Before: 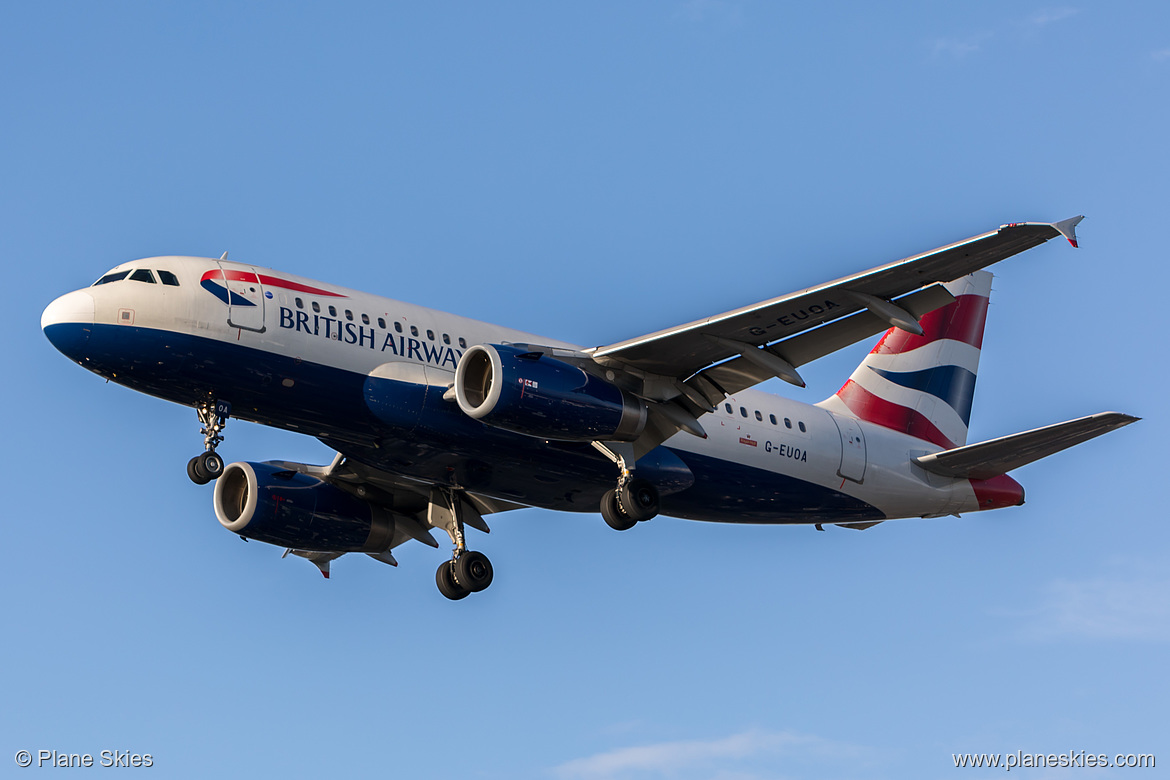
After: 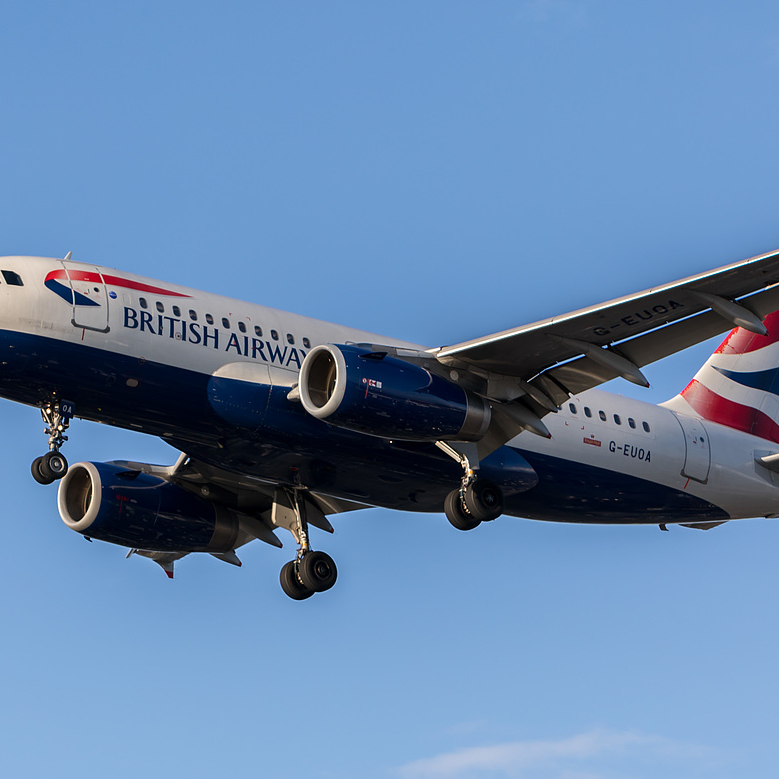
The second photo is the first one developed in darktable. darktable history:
crop and rotate: left 13.372%, right 19.986%
